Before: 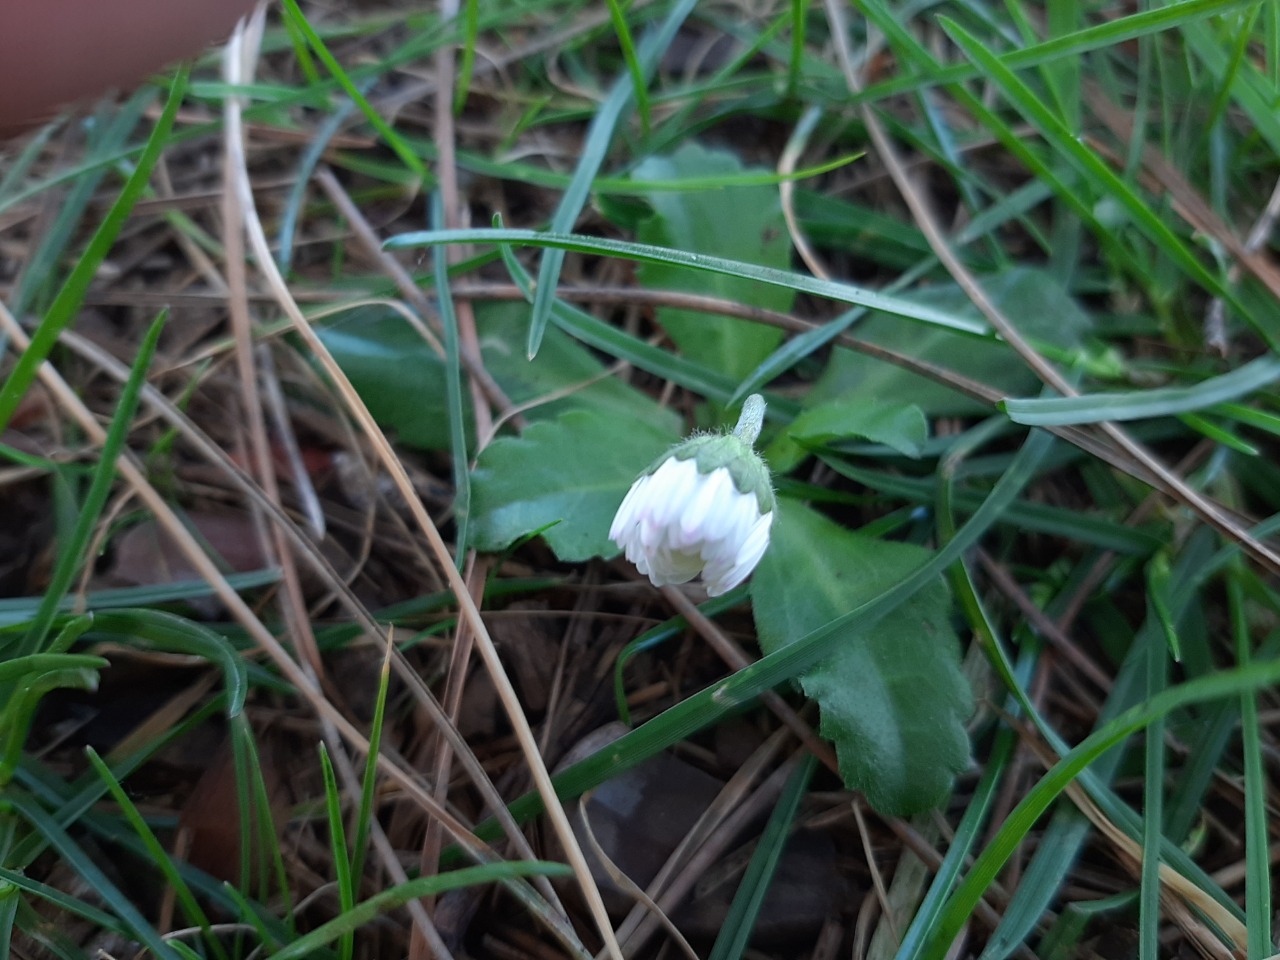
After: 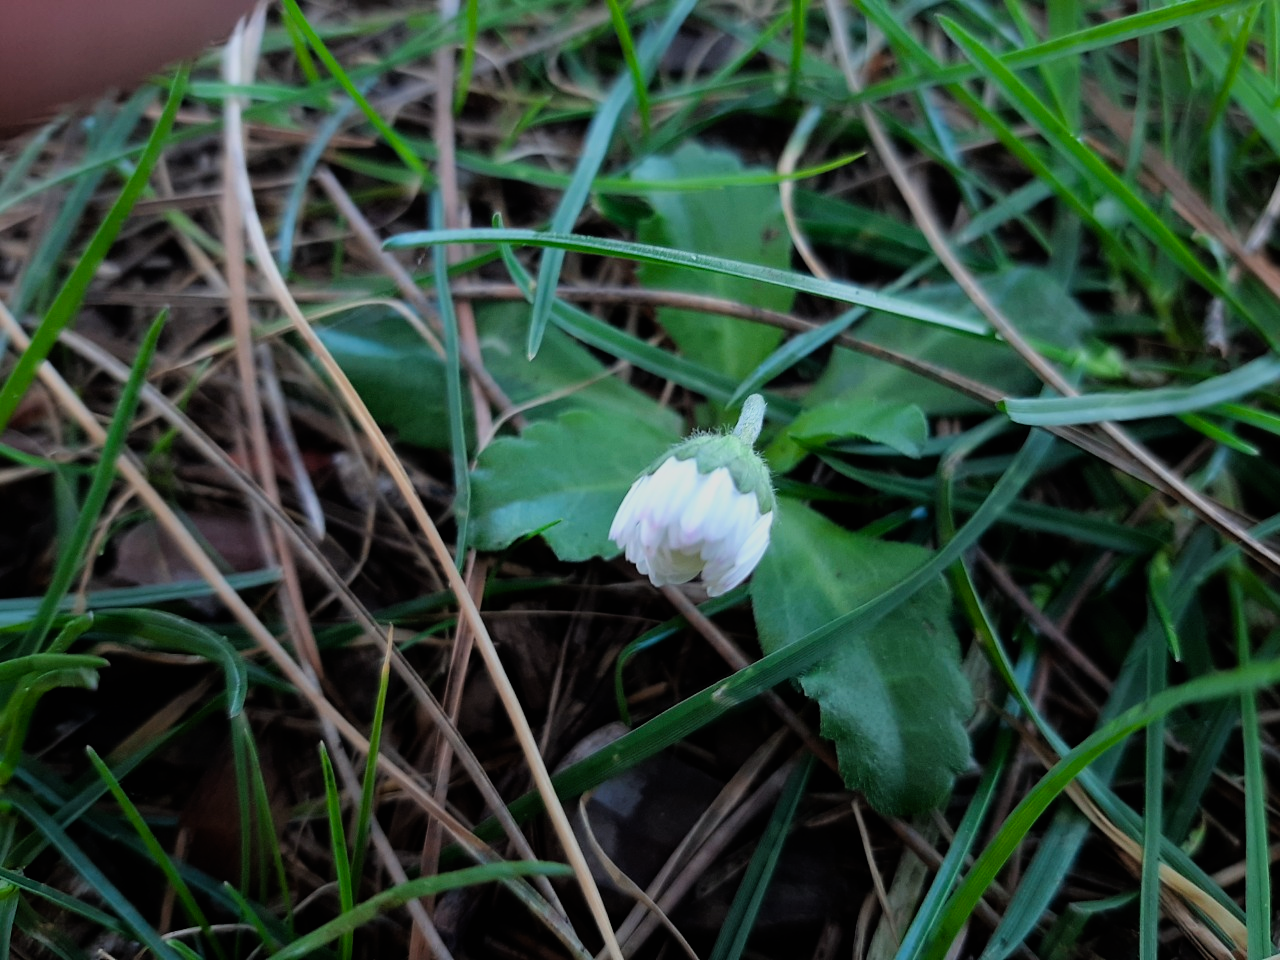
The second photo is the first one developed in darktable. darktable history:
color balance rgb: perceptual saturation grading › global saturation 10%, global vibrance 20%
filmic rgb: black relative exposure -7.75 EV, white relative exposure 4.4 EV, threshold 3 EV, hardness 3.76, latitude 50%, contrast 1.1, color science v5 (2021), contrast in shadows safe, contrast in highlights safe, enable highlight reconstruction true
